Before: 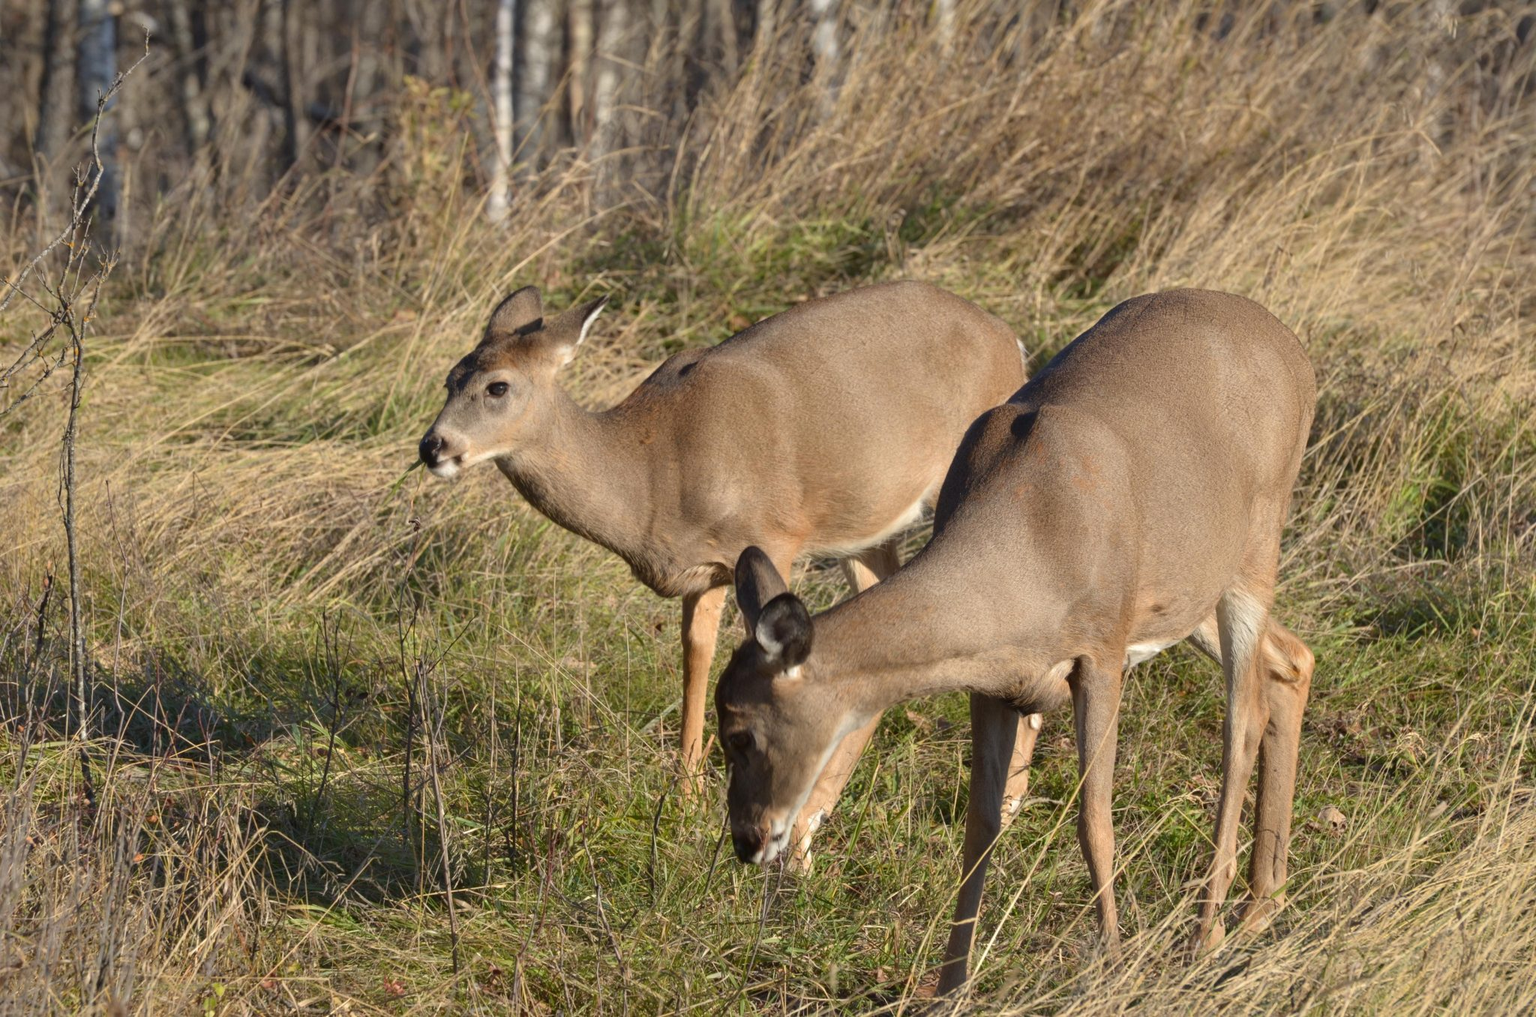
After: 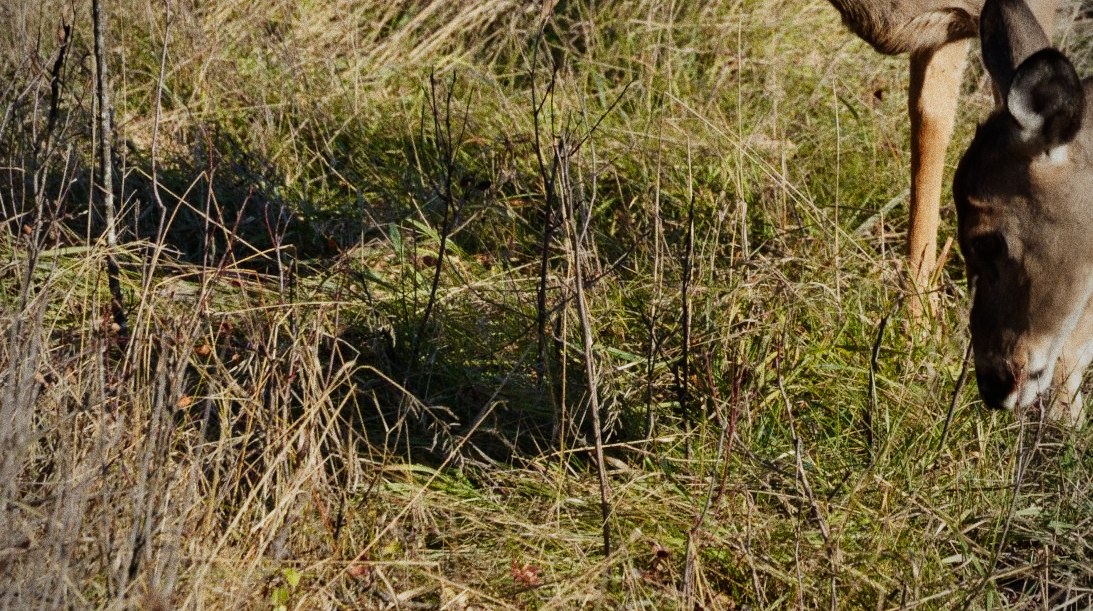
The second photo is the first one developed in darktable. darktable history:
sigmoid: contrast 1.7, skew -0.2, preserve hue 0%, red attenuation 0.1, red rotation 0.035, green attenuation 0.1, green rotation -0.017, blue attenuation 0.15, blue rotation -0.052, base primaries Rec2020
grain: coarseness 0.09 ISO, strength 40%
crop and rotate: top 54.778%, right 46.61%, bottom 0.159%
vignetting: on, module defaults
